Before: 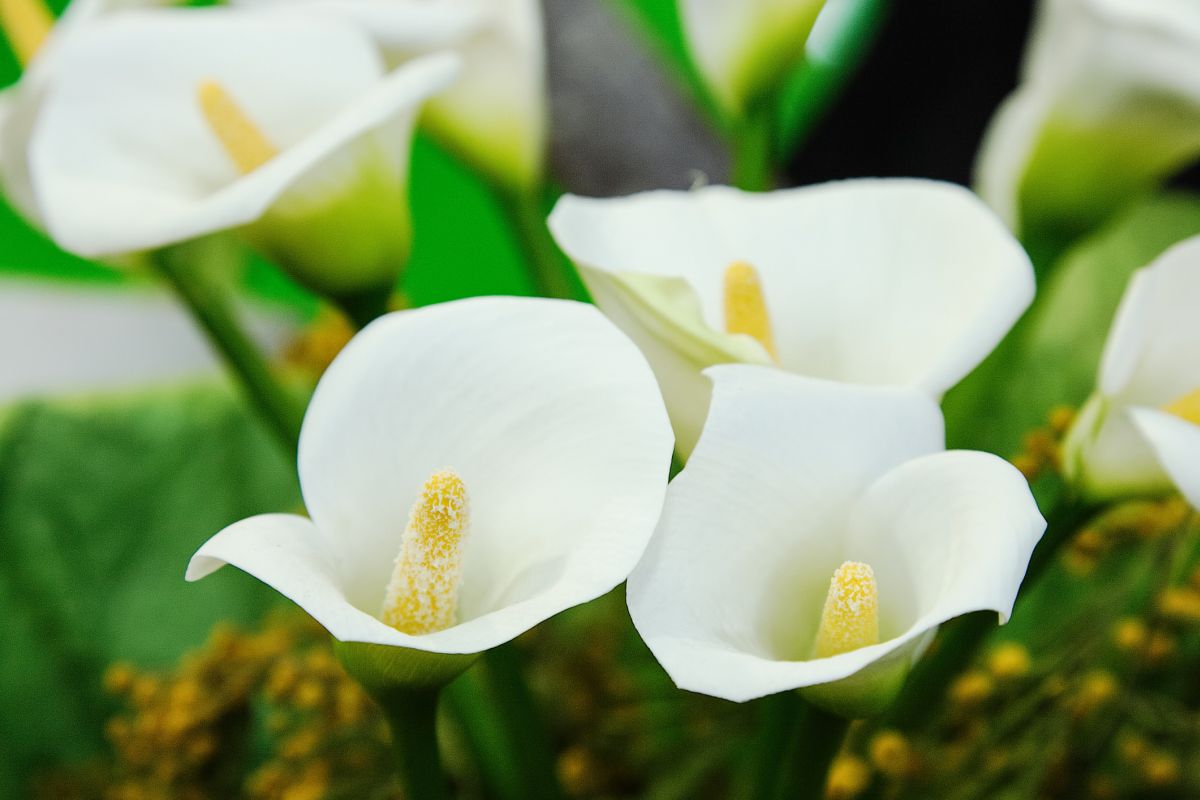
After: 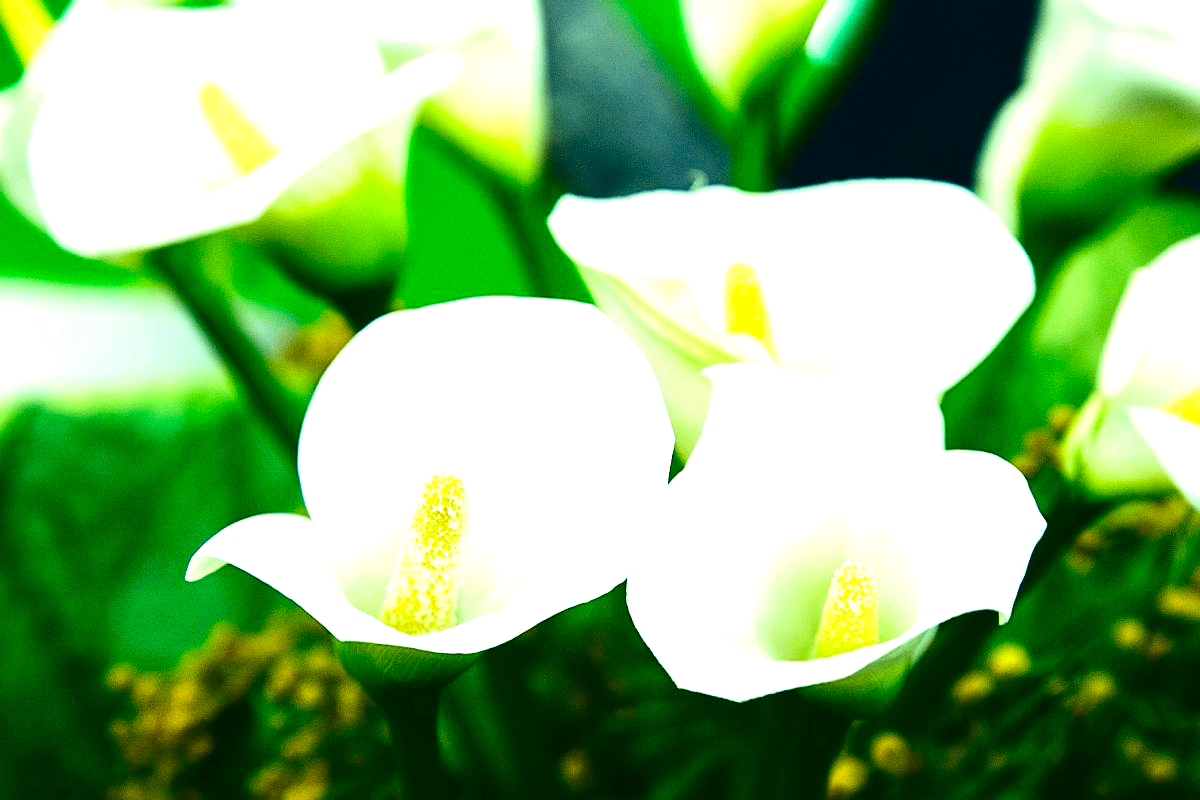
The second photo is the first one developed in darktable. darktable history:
sharpen: amount 0.205
velvia: strength 21.97%
exposure: exposure 1.001 EV, compensate highlight preservation false
color correction: highlights a* -19.5, highlights b* 9.8, shadows a* -20.22, shadows b* -10.21
contrast brightness saturation: contrast 0.132, brightness -0.233, saturation 0.142
